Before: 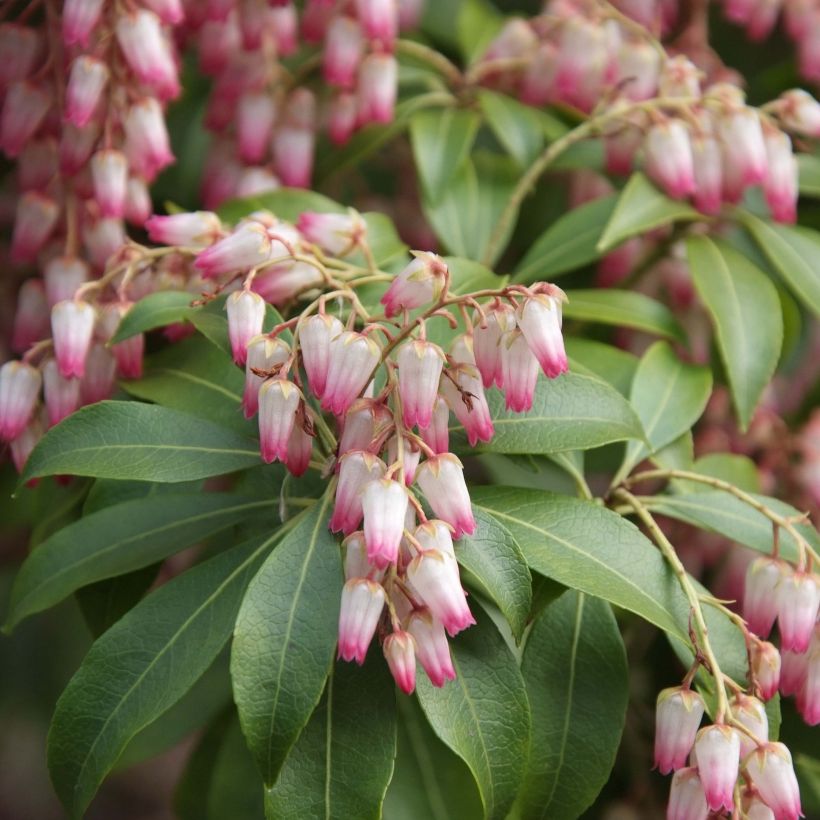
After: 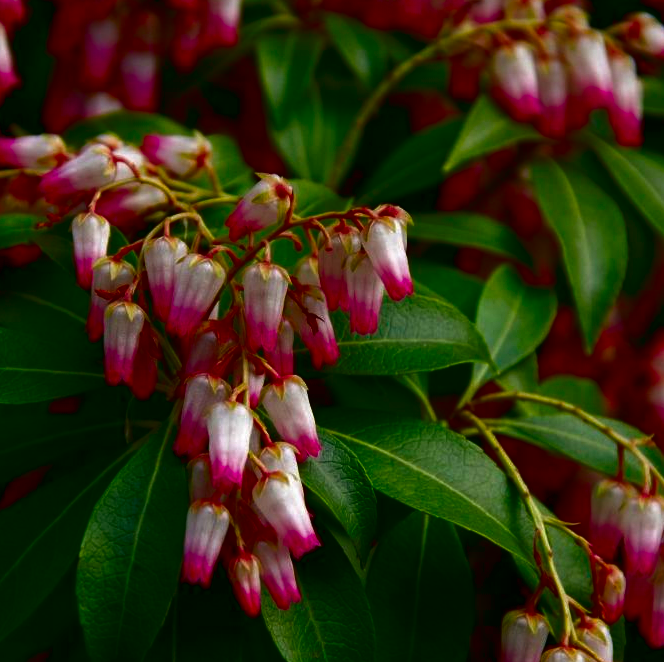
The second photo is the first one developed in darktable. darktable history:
crop: left 18.946%, top 9.606%, bottom 9.586%
contrast brightness saturation: brightness -1, saturation 0.987
